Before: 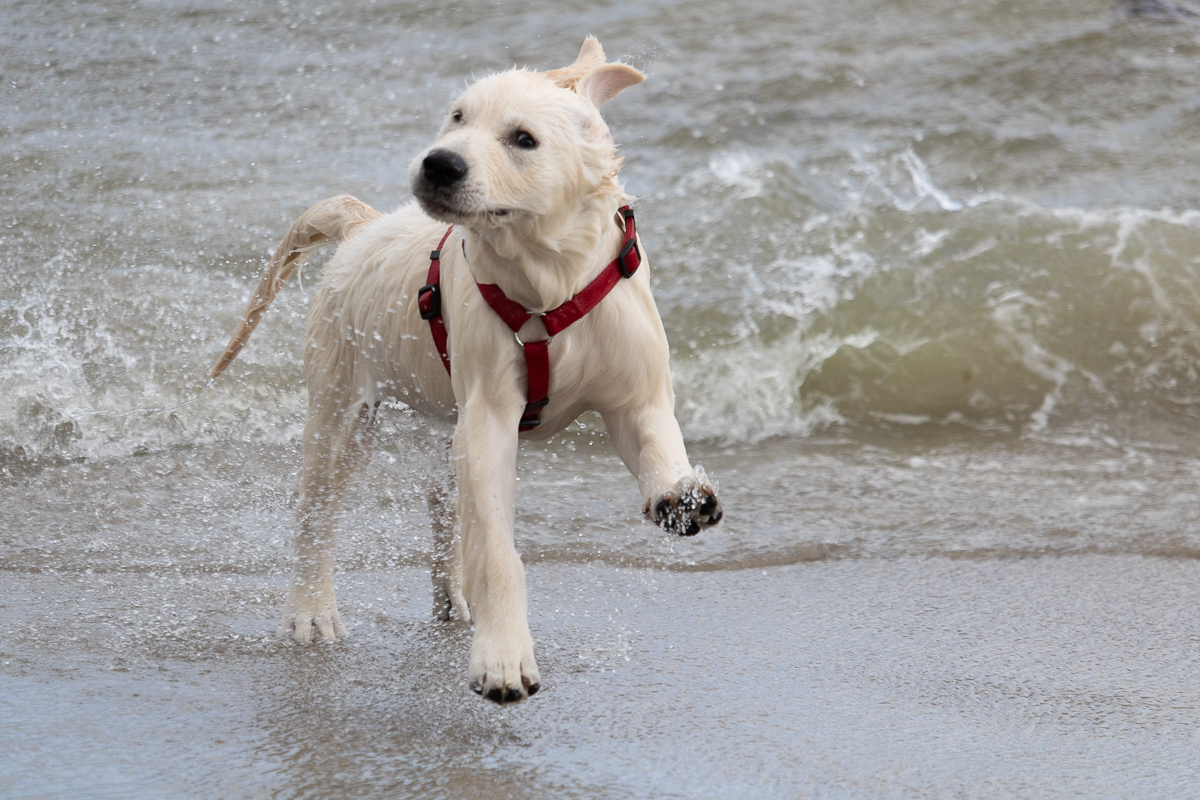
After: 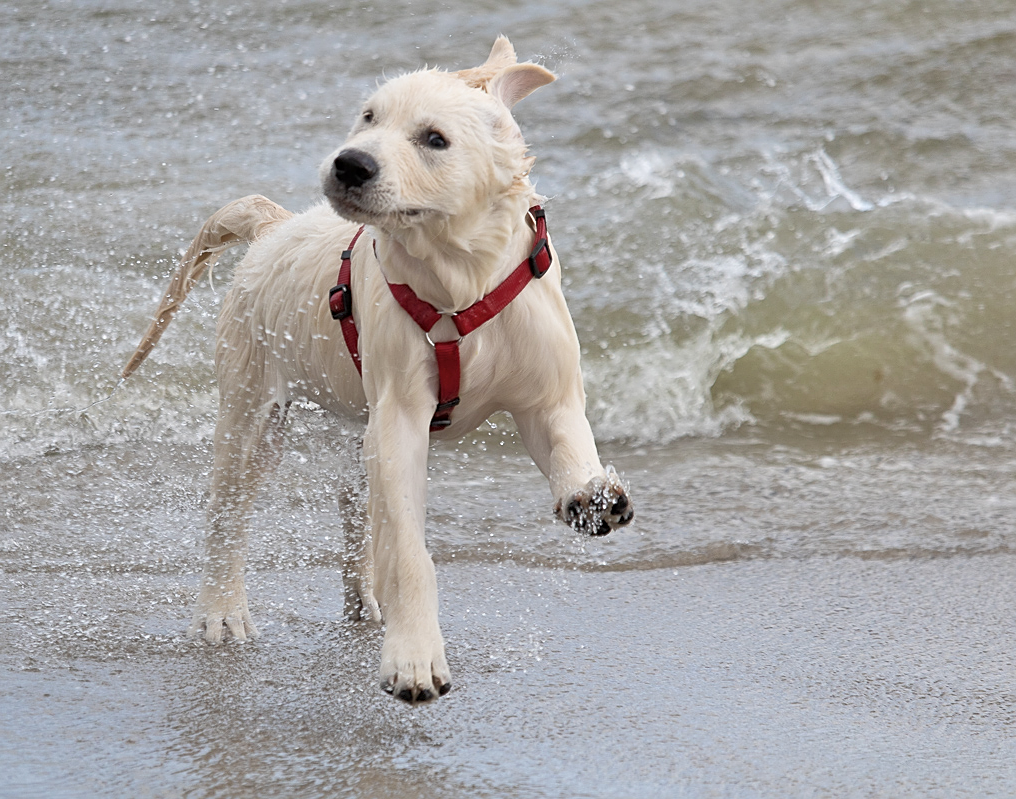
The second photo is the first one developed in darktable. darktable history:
color zones: curves: ch1 [(0.077, 0.436) (0.25, 0.5) (0.75, 0.5)]
sharpen: on, module defaults
crop: left 7.421%, right 7.849%
tone equalizer: -7 EV 0.165 EV, -6 EV 0.628 EV, -5 EV 1.13 EV, -4 EV 1.31 EV, -3 EV 1.14 EV, -2 EV 0.6 EV, -1 EV 0.147 EV
